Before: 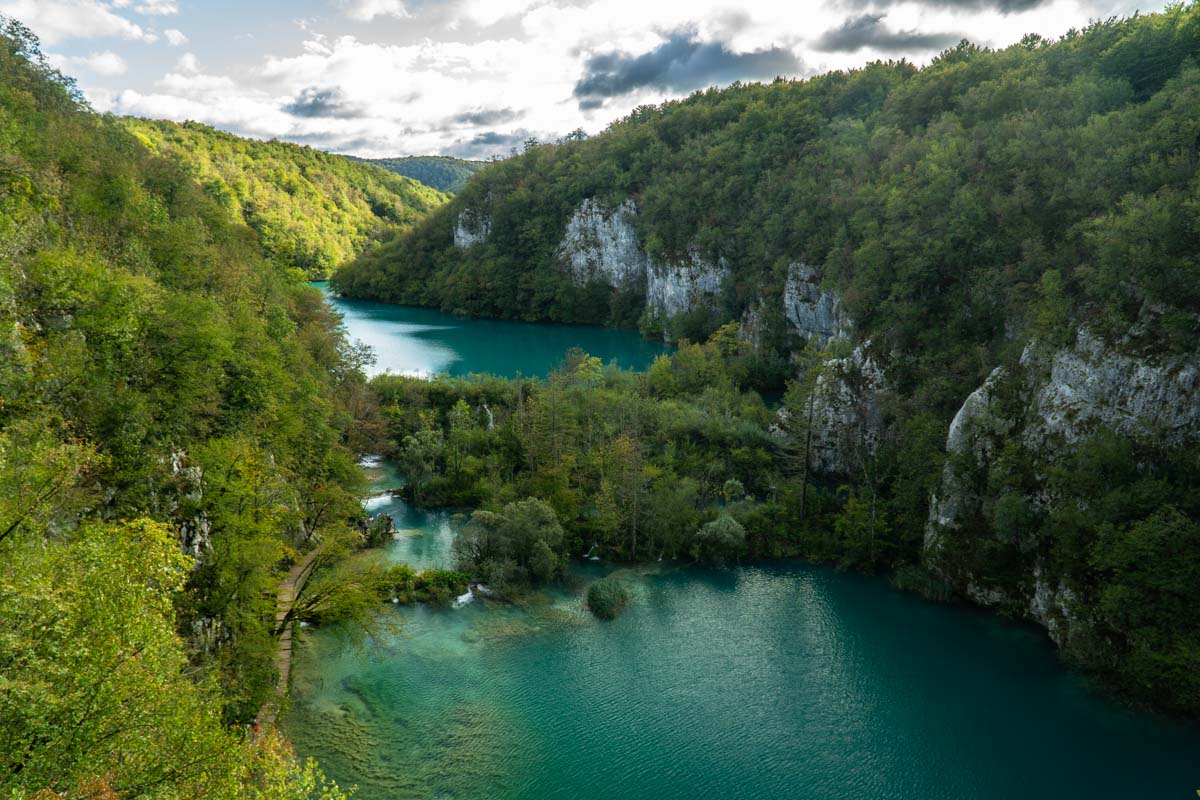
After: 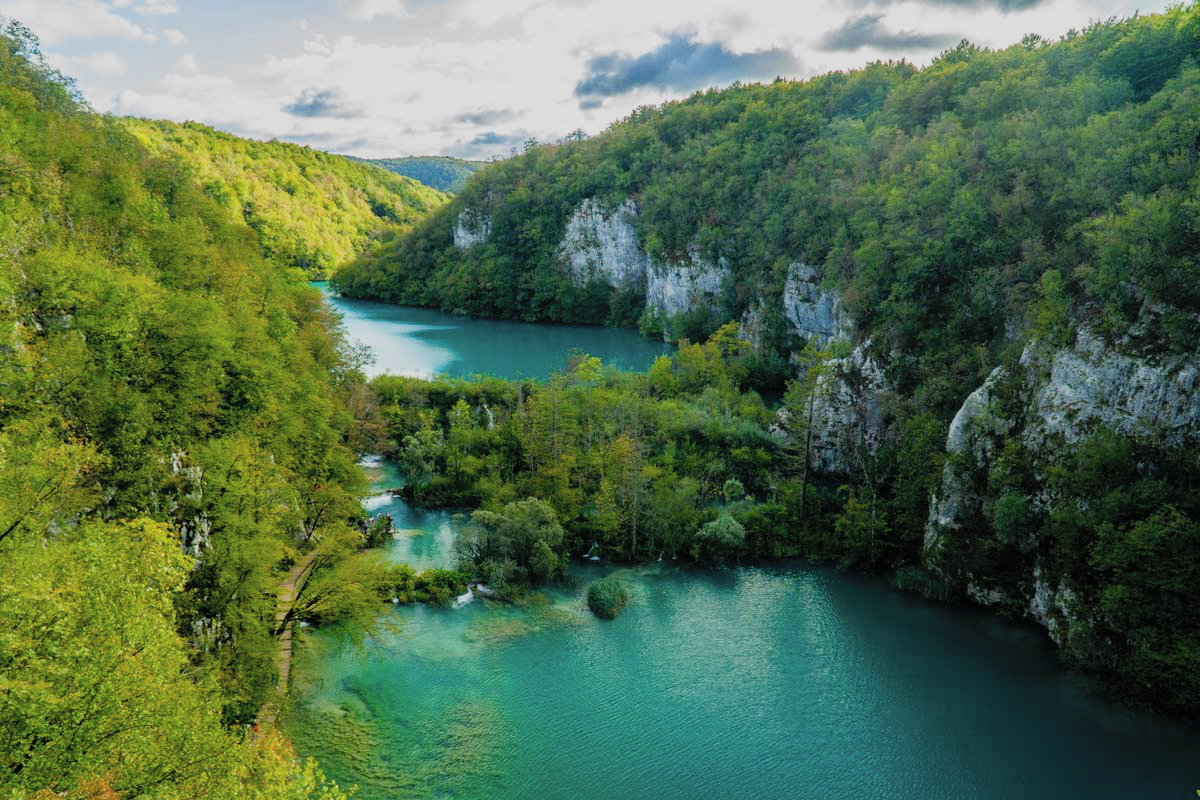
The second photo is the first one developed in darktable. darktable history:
contrast brightness saturation: brightness 0.155
color balance rgb: shadows lift › chroma 4.306%, shadows lift › hue 254.54°, perceptual saturation grading › global saturation 0.61%, perceptual saturation grading › mid-tones 6.348%, perceptual saturation grading › shadows 72.263%
filmic rgb: black relative exposure -8.47 EV, white relative exposure 4.67 EV, hardness 3.8
